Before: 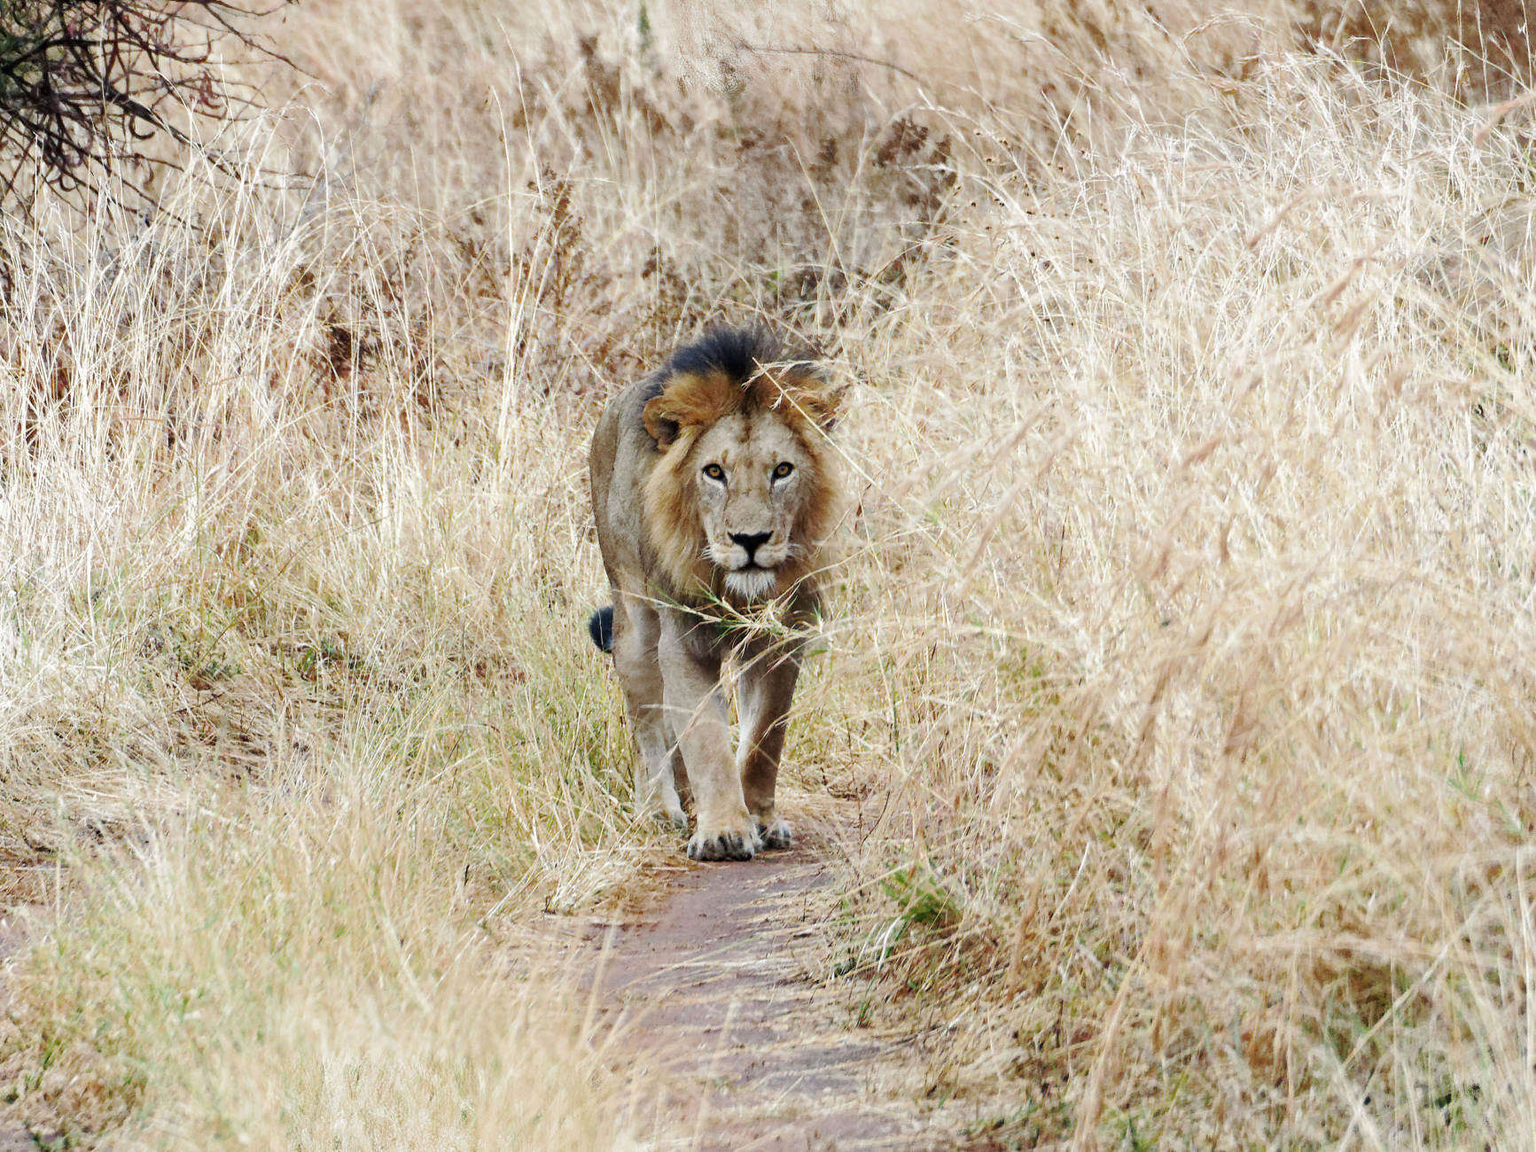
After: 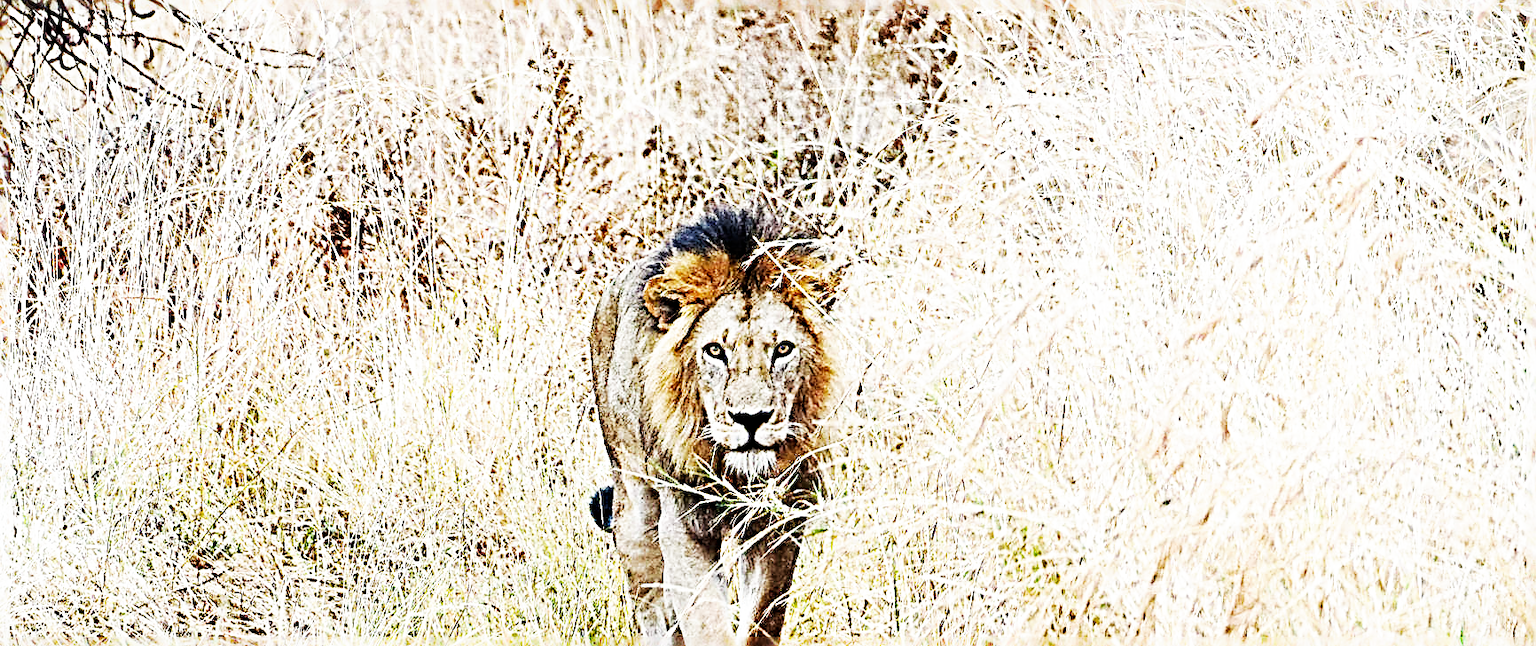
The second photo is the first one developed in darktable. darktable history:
white balance: red 0.988, blue 1.017
base curve: curves: ch0 [(0, 0) (0.007, 0.004) (0.027, 0.03) (0.046, 0.07) (0.207, 0.54) (0.442, 0.872) (0.673, 0.972) (1, 1)], preserve colors none
sharpen: radius 4.001, amount 2
crop and rotate: top 10.605%, bottom 33.274%
